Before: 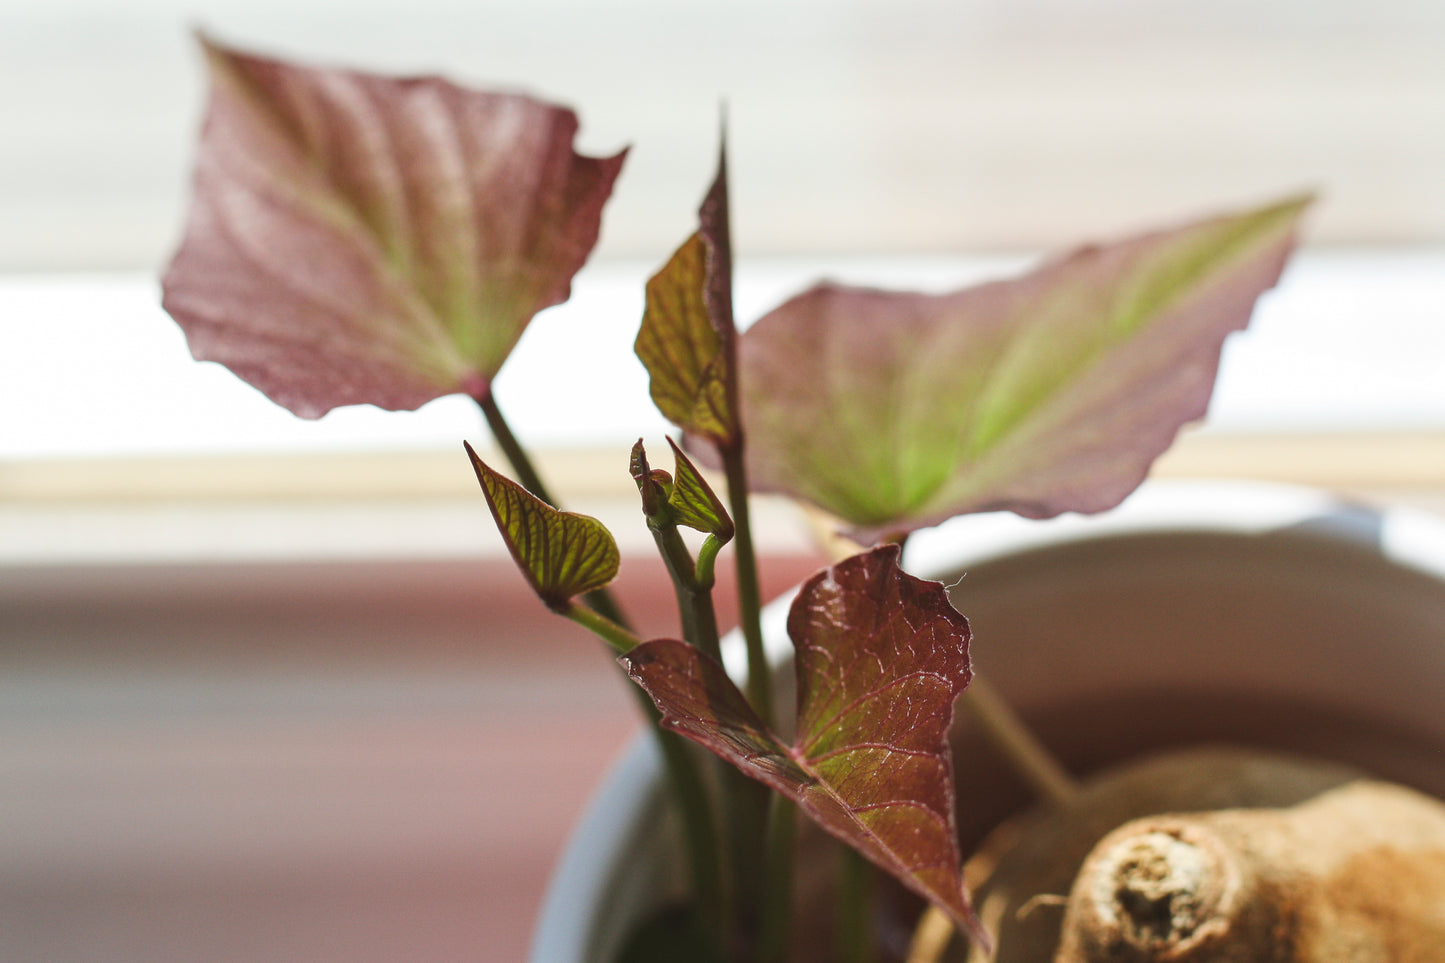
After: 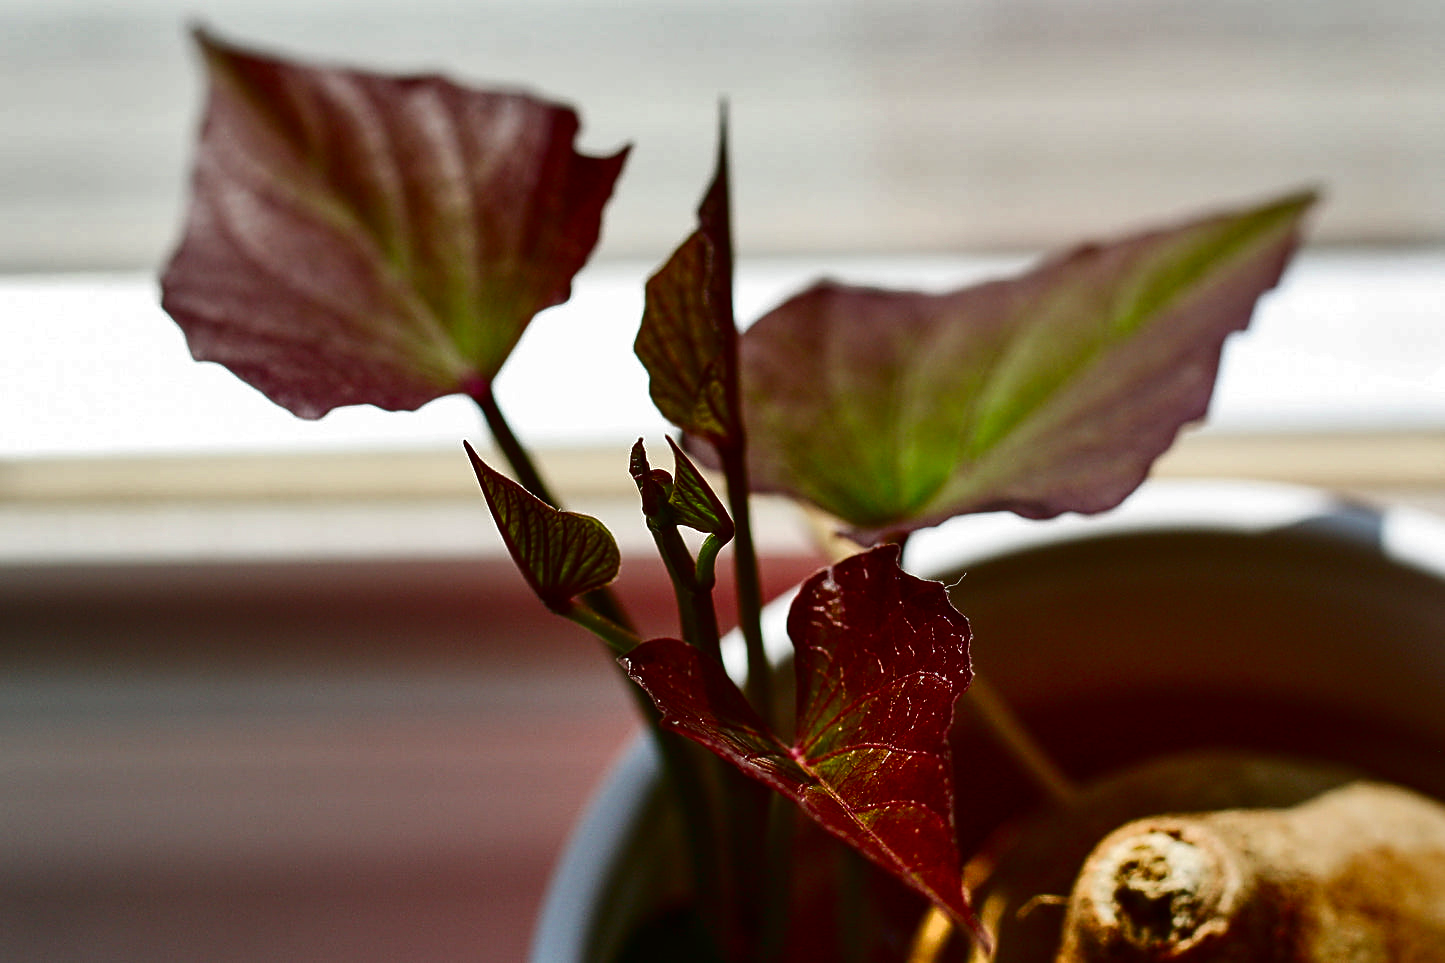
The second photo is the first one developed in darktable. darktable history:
contrast brightness saturation: contrast 0.093, brightness -0.606, saturation 0.174
sharpen: on, module defaults
shadows and highlights: low approximation 0.01, soften with gaussian
